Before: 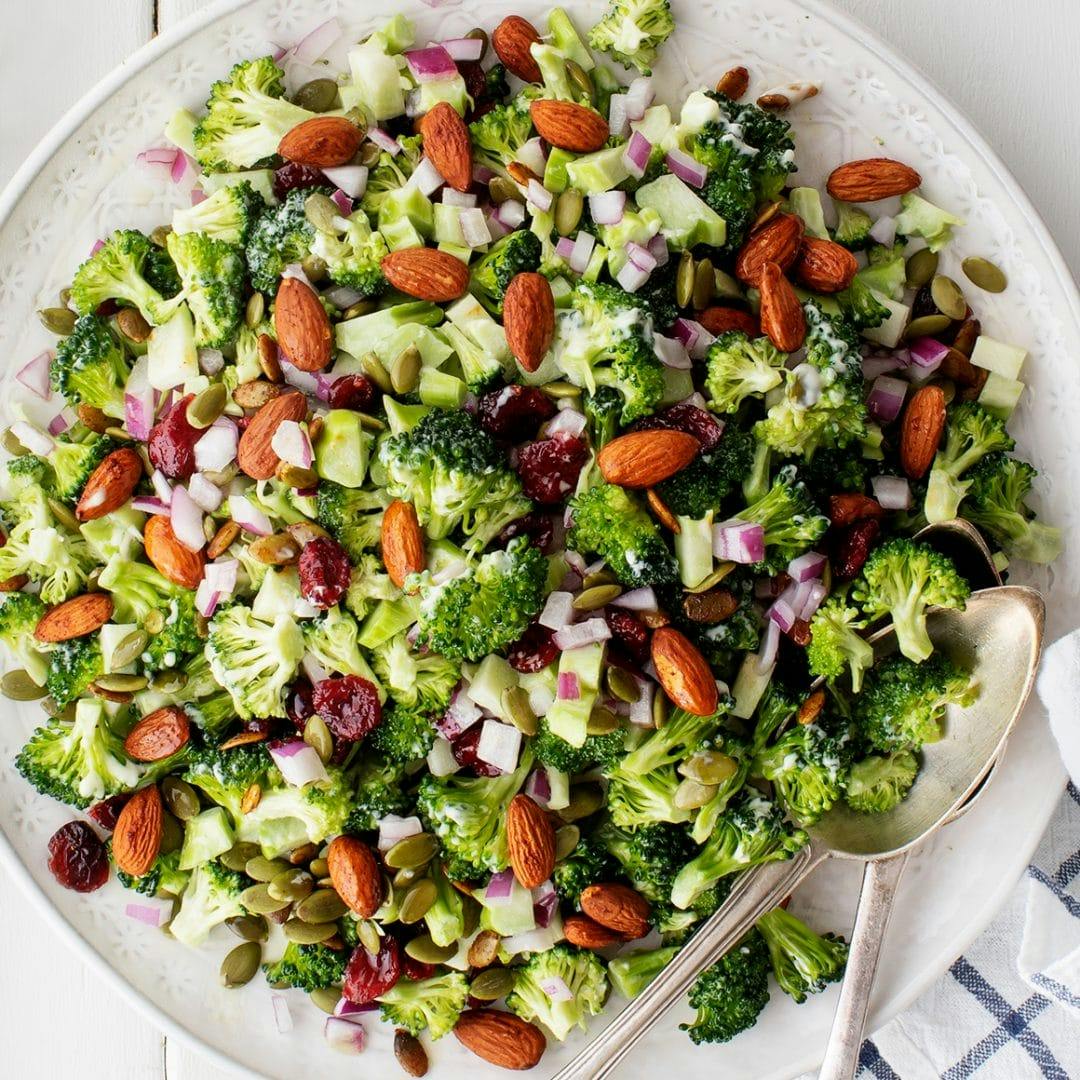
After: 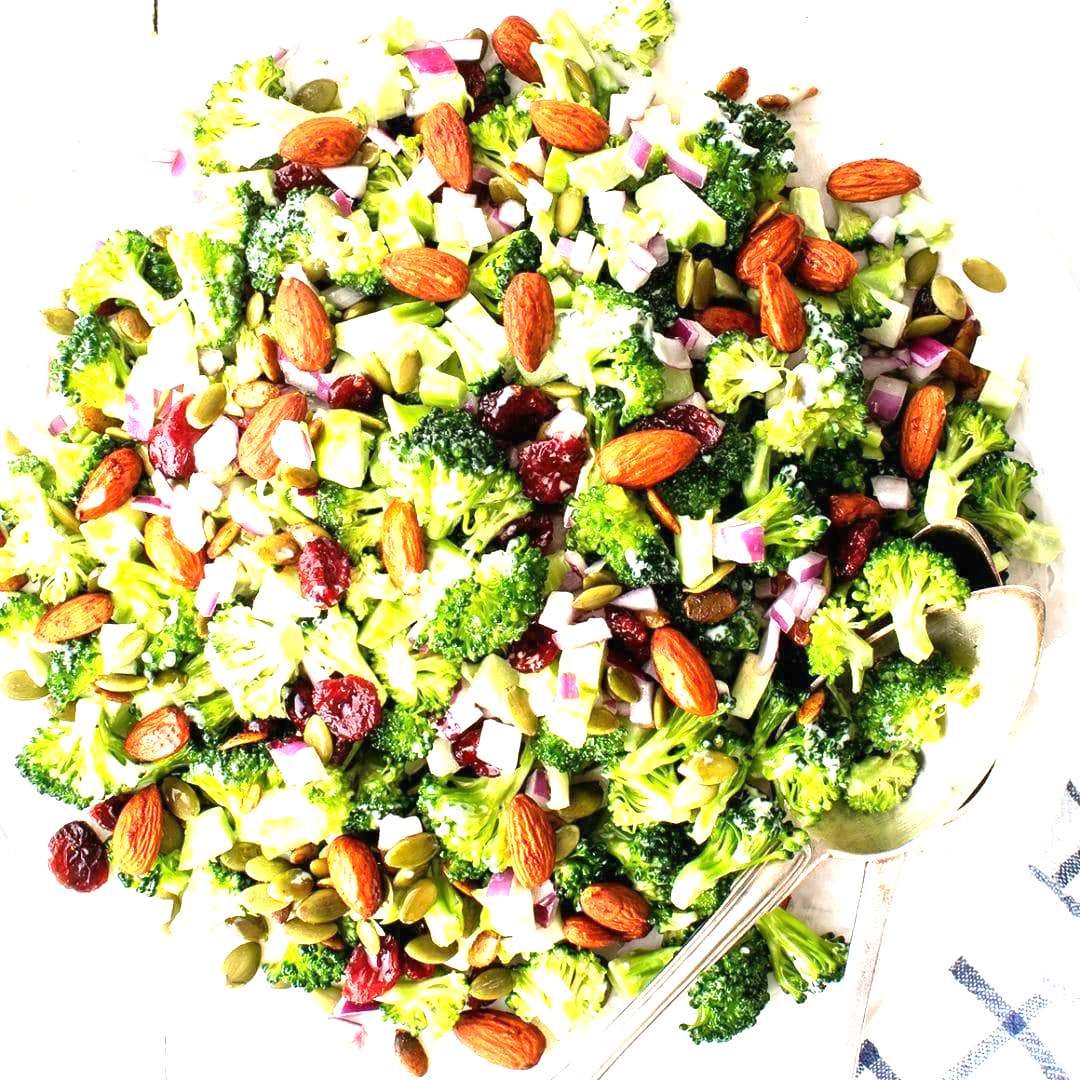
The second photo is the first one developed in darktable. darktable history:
exposure: black level correction 0, exposure 1.666 EV, compensate highlight preservation false
tone equalizer: on, module defaults
